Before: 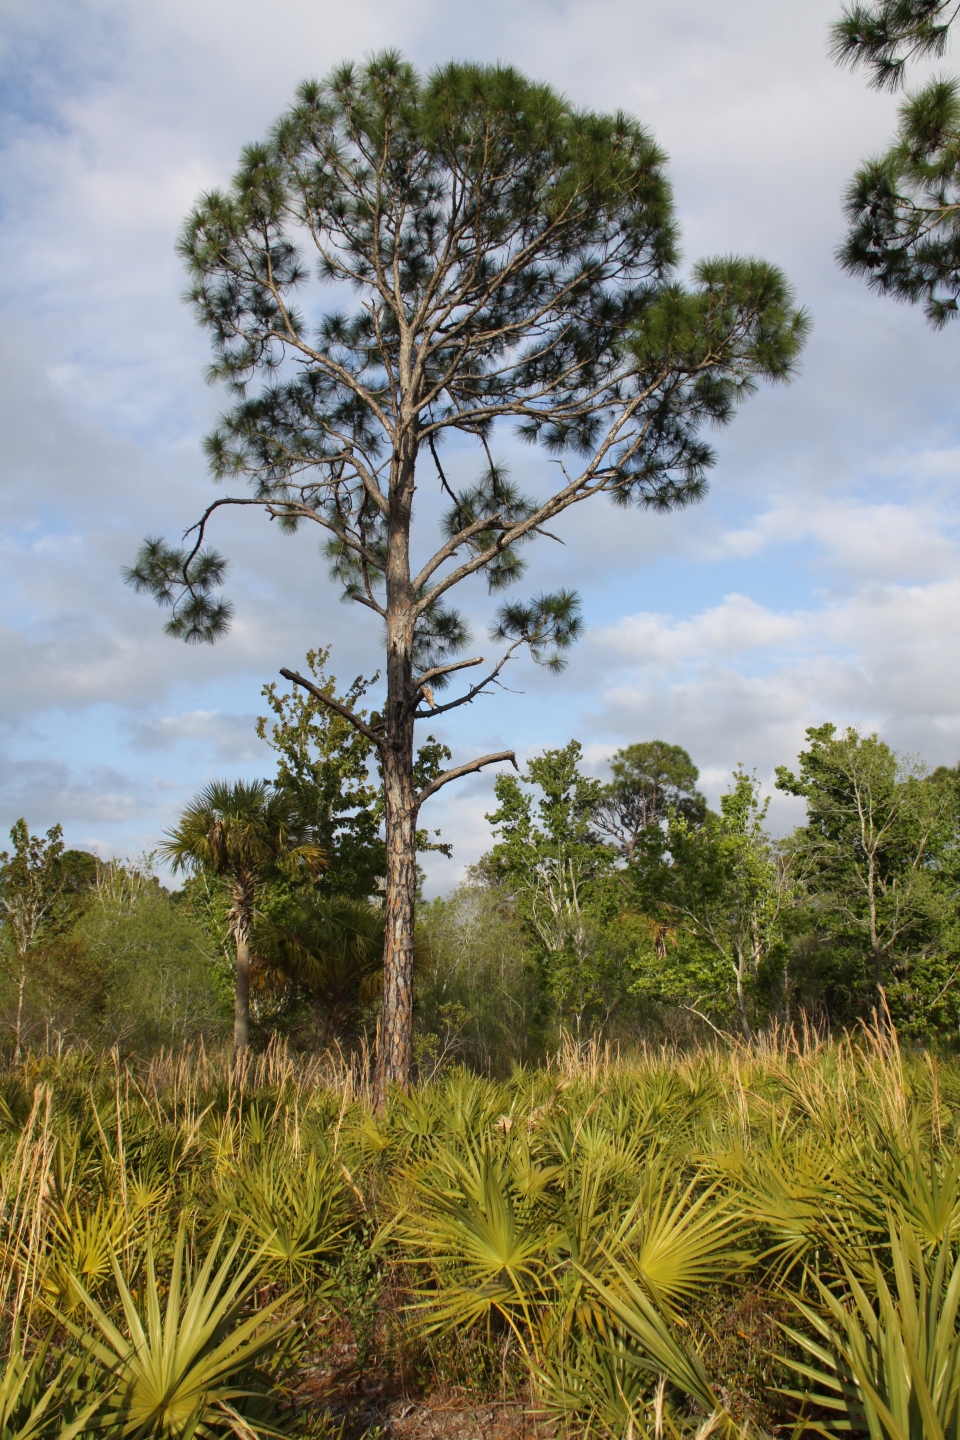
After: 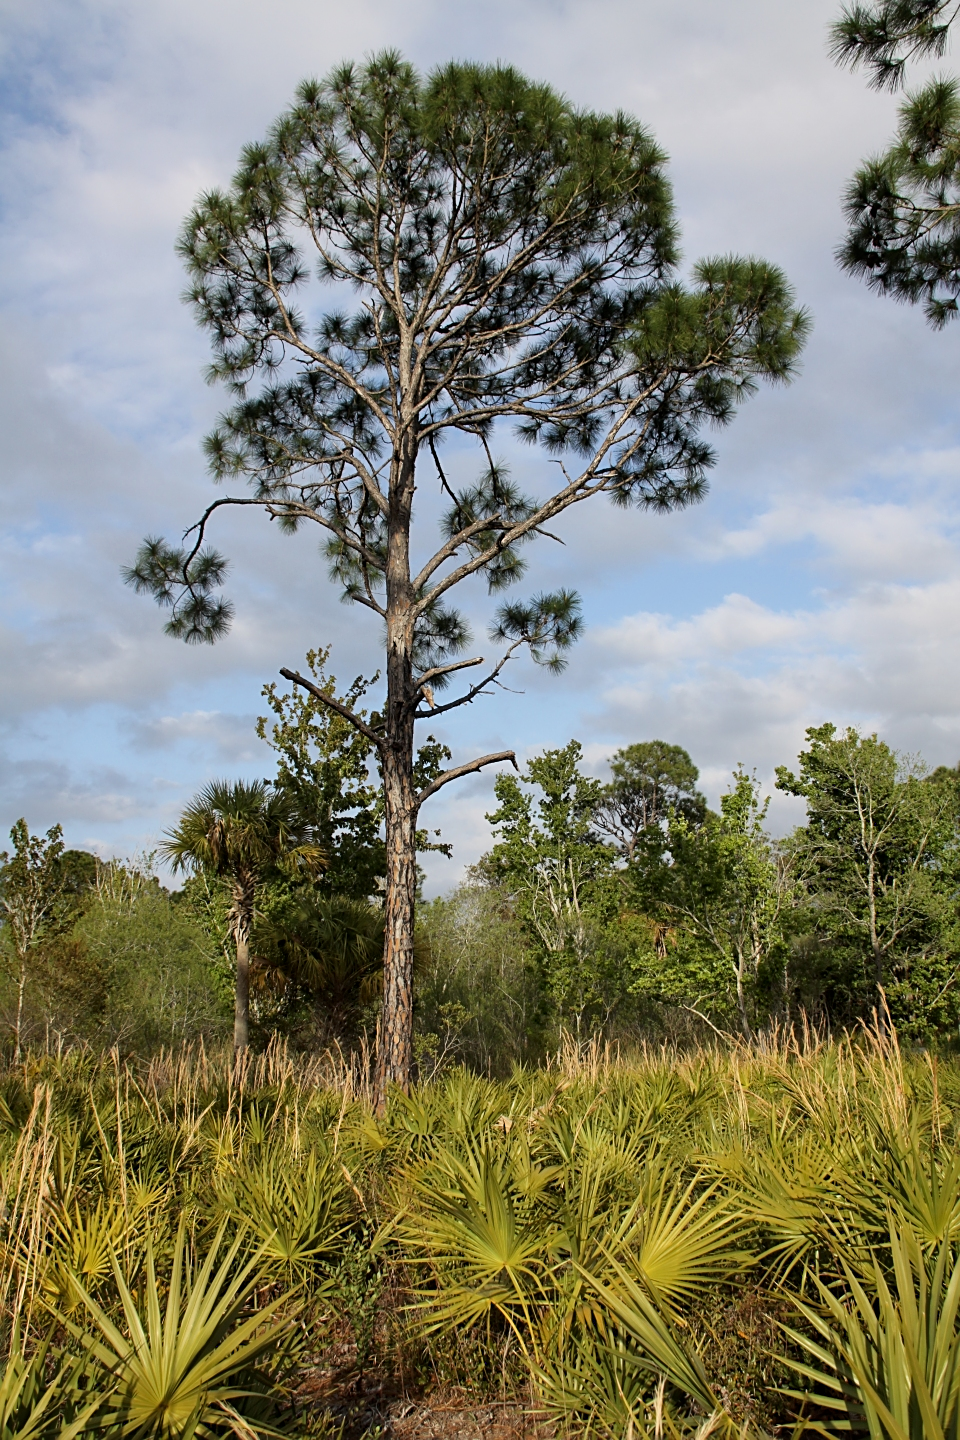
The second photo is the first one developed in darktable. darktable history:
filmic rgb: black relative exposure -11.35 EV, white relative exposure 3.22 EV, hardness 6.76, color science v6 (2022)
sharpen: on, module defaults
local contrast: mode bilateral grid, contrast 20, coarseness 50, detail 120%, midtone range 0.2
